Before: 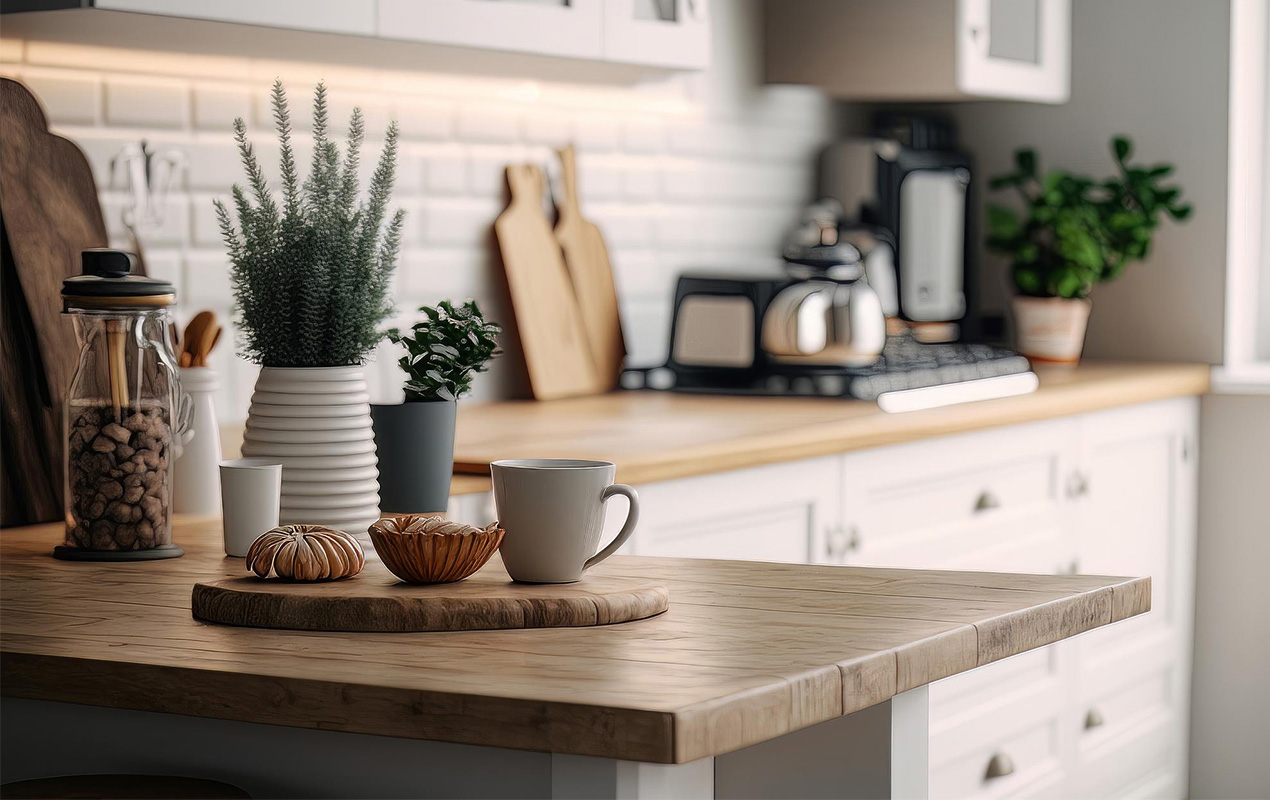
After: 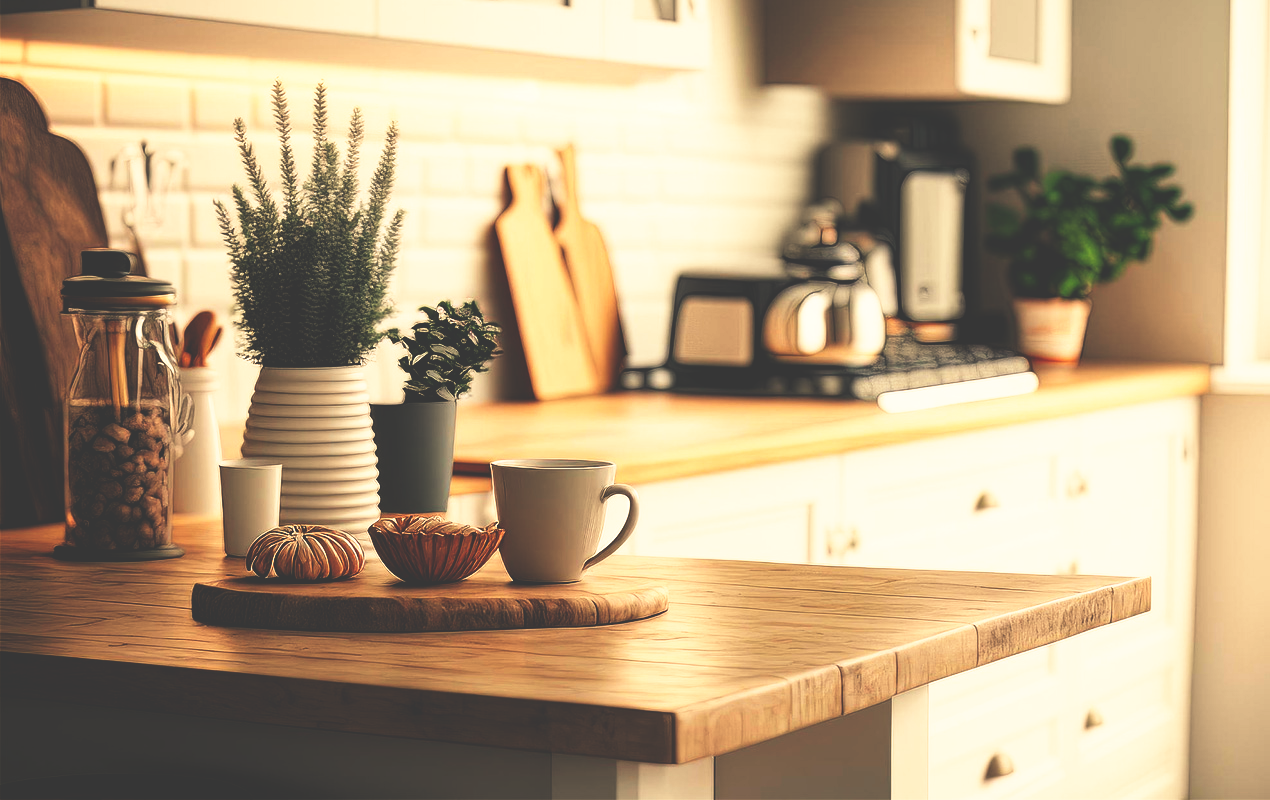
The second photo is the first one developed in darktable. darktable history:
white balance: red 1.123, blue 0.83
base curve: curves: ch0 [(0, 0.036) (0.007, 0.037) (0.604, 0.887) (1, 1)], preserve colors none
